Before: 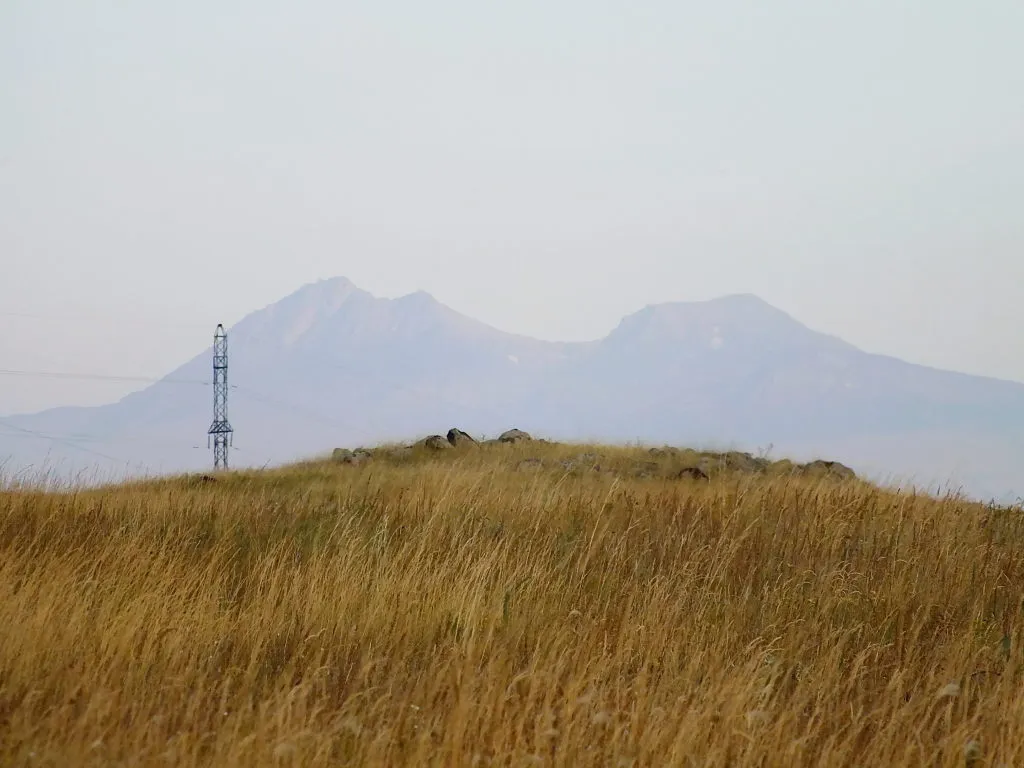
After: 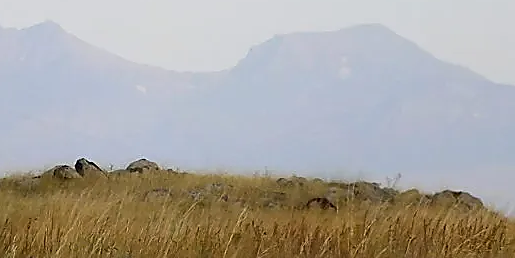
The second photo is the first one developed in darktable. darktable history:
crop: left 36.401%, top 35.193%, right 13.227%, bottom 31.12%
sharpen: radius 1.382, amount 1.259, threshold 0.796
